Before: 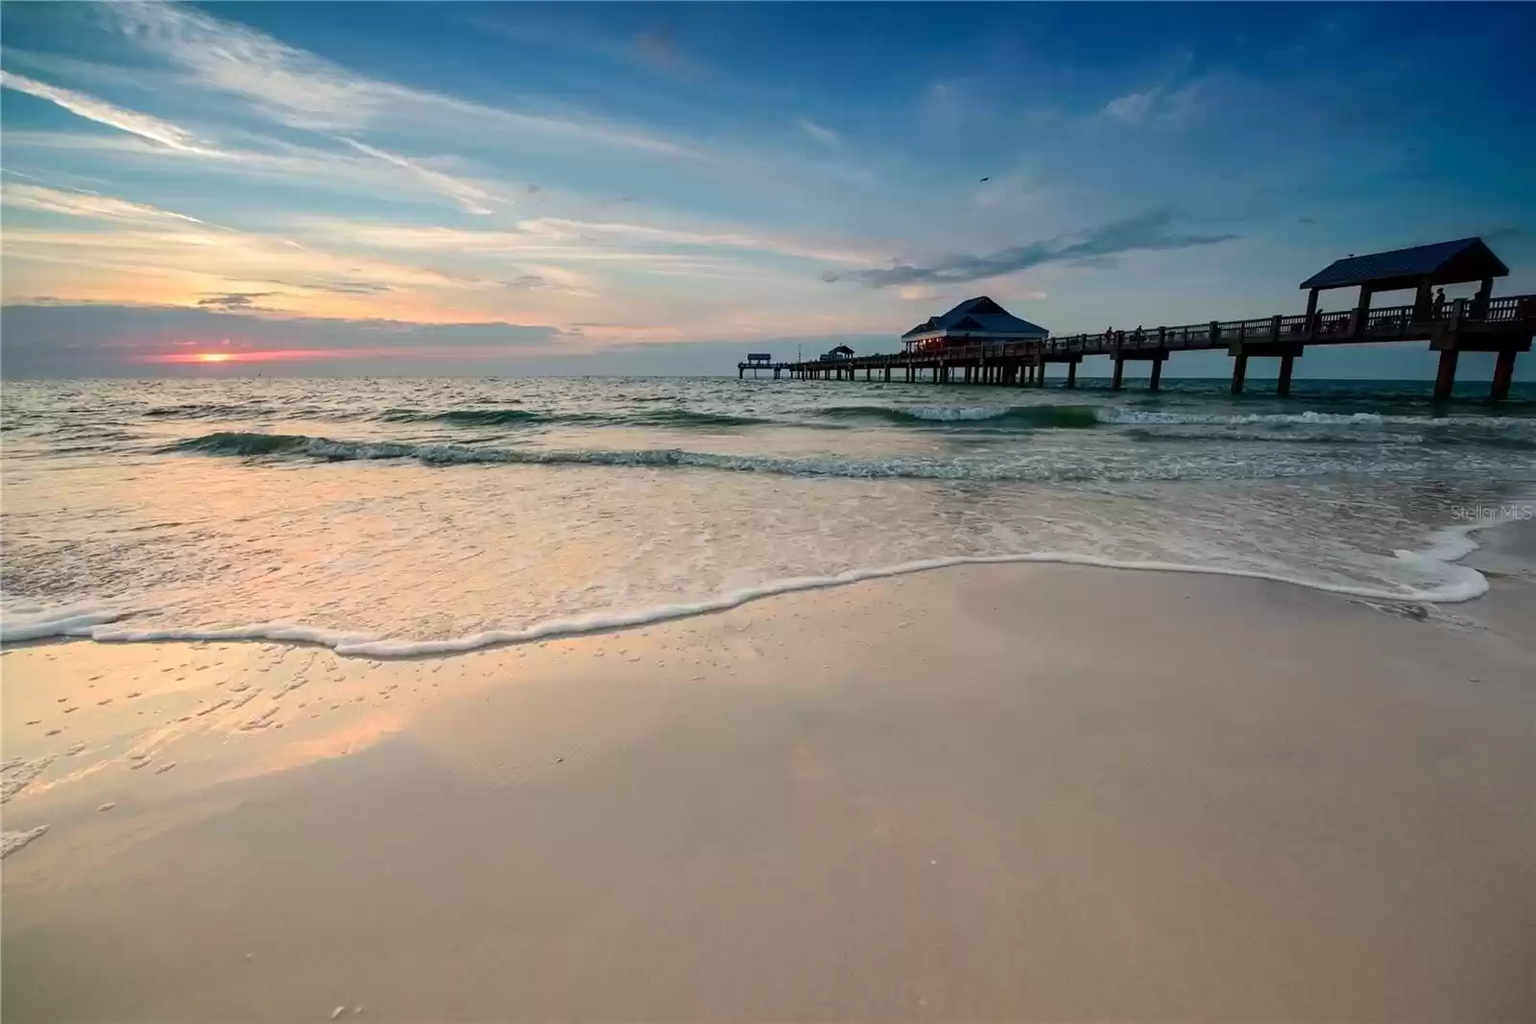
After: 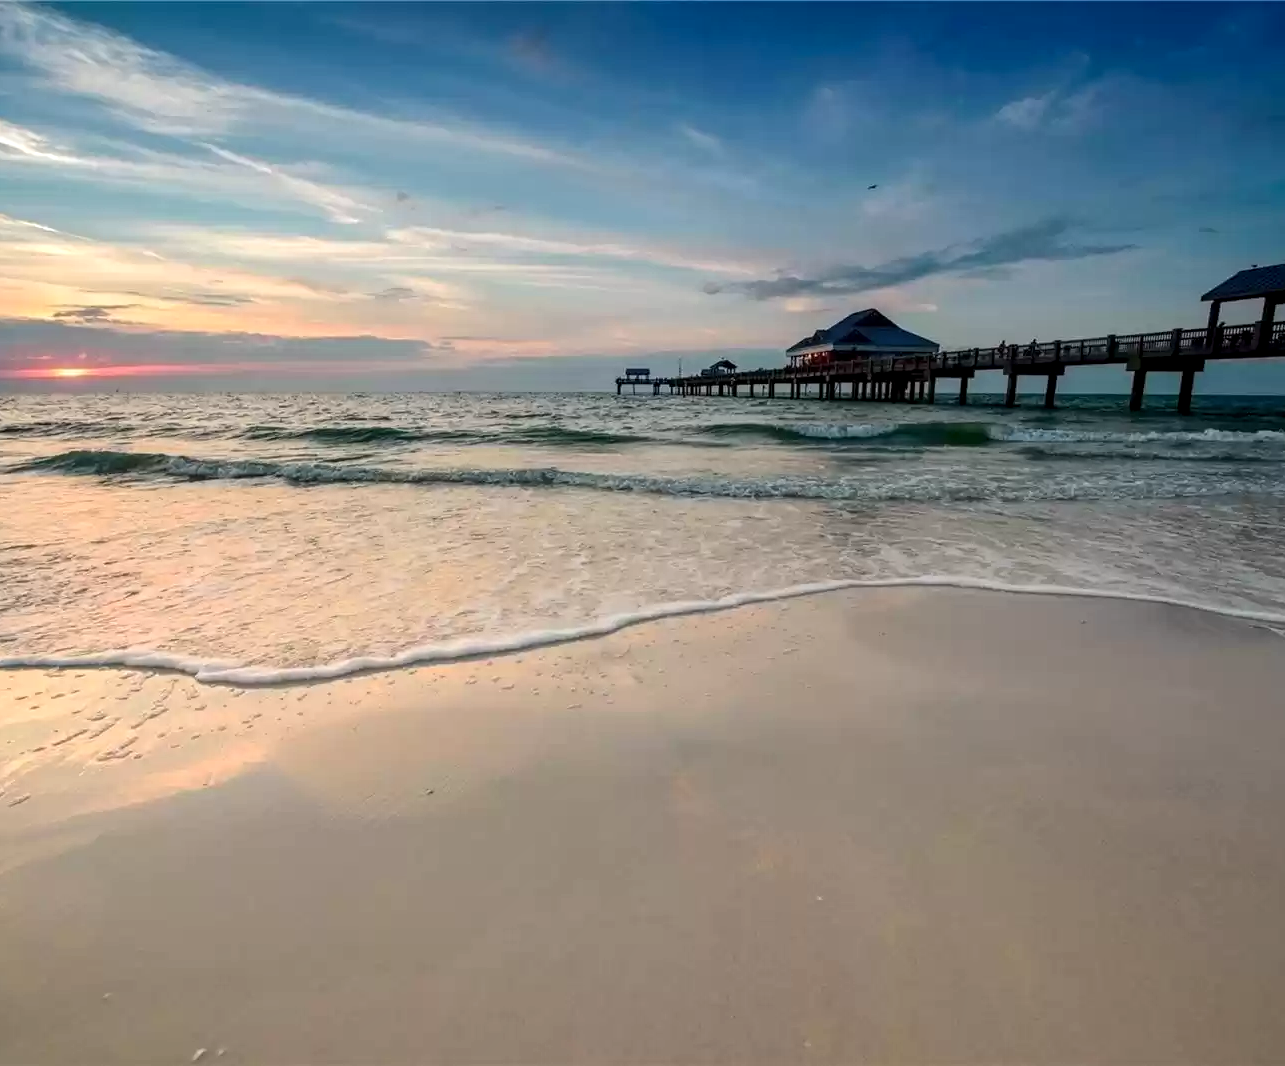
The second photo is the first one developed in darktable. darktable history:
crop and rotate: left 9.569%, right 10.113%
local contrast: on, module defaults
